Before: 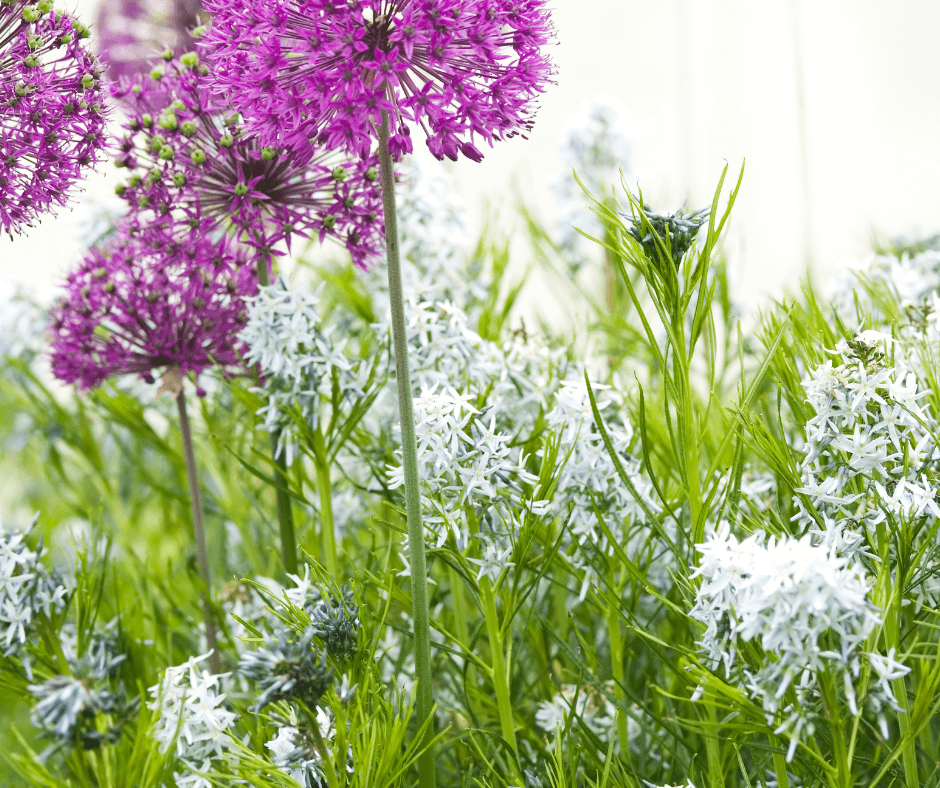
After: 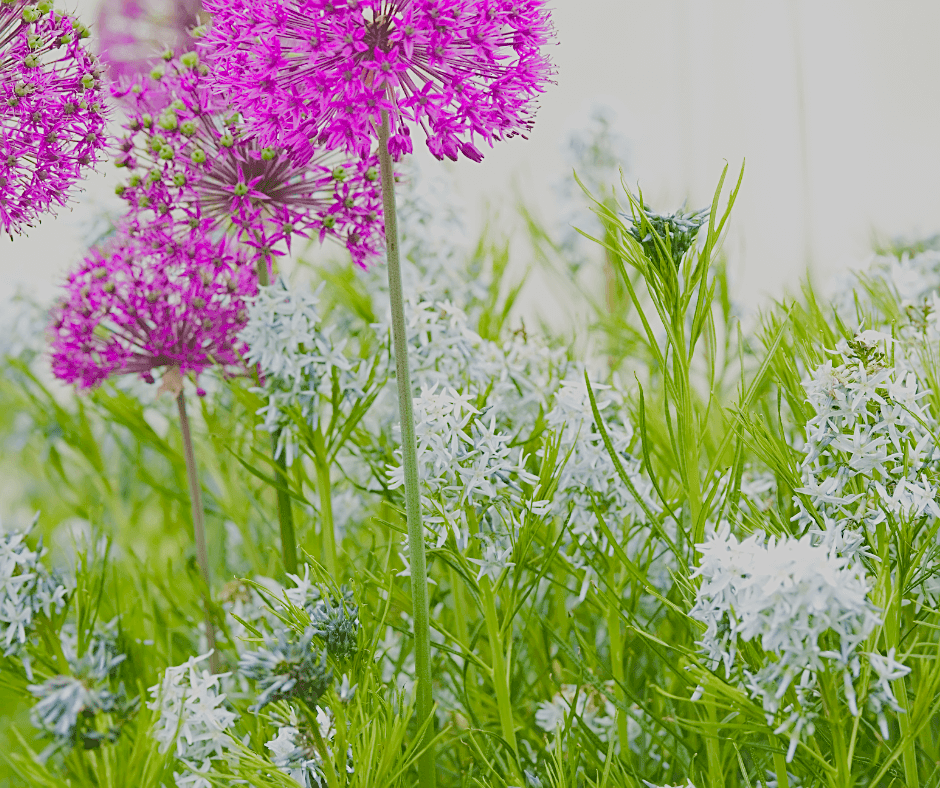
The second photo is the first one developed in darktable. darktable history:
color balance rgb: perceptual saturation grading › global saturation 13.702%, perceptual saturation grading › highlights -24.964%, perceptual saturation grading › shadows 25.89%, perceptual brilliance grading › mid-tones 9.31%, perceptual brilliance grading › shadows 15.845%, contrast -29.702%
sharpen: on, module defaults
